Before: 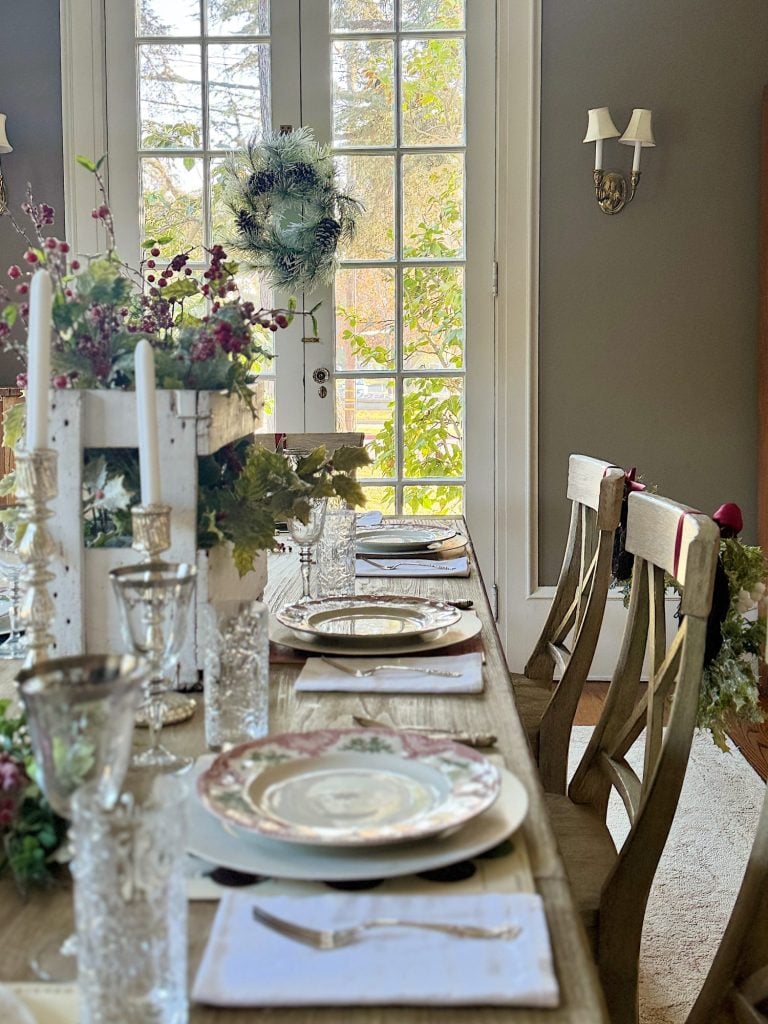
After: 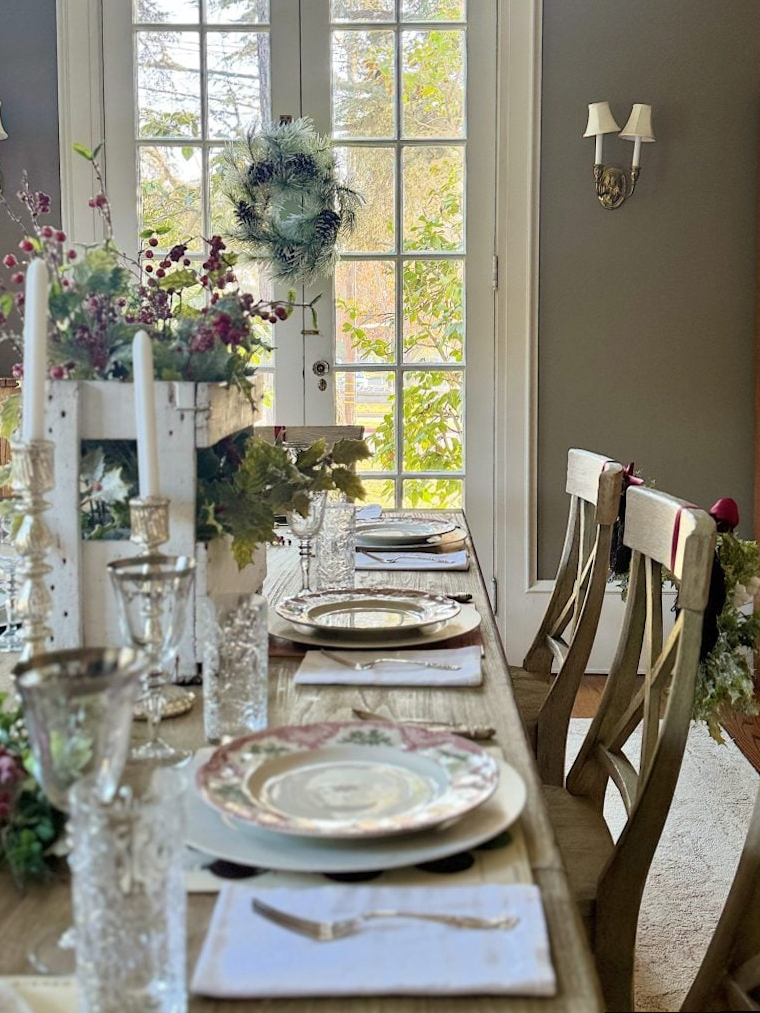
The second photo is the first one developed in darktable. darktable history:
white balance: emerald 1
rotate and perspective: rotation 0.174°, lens shift (vertical) 0.013, lens shift (horizontal) 0.019, shear 0.001, automatic cropping original format, crop left 0.007, crop right 0.991, crop top 0.016, crop bottom 0.997
